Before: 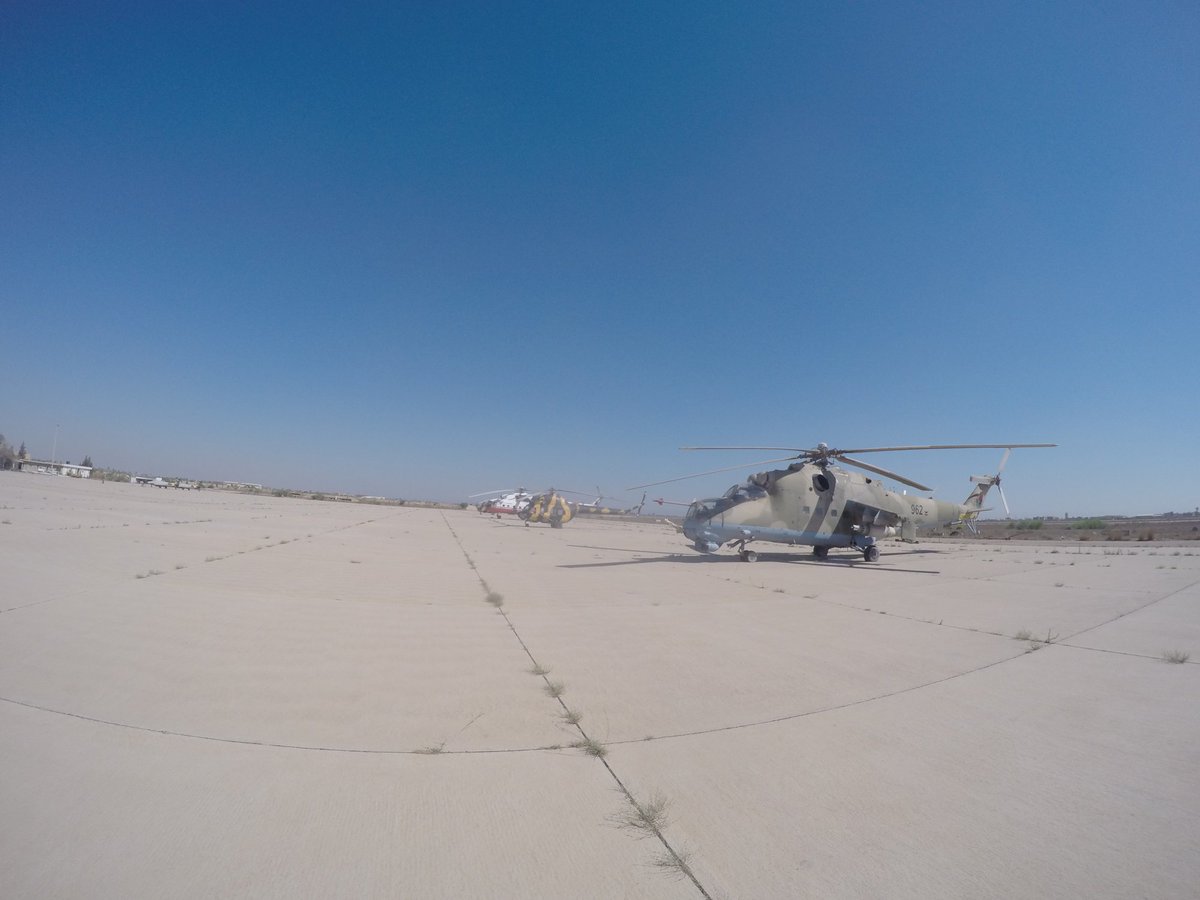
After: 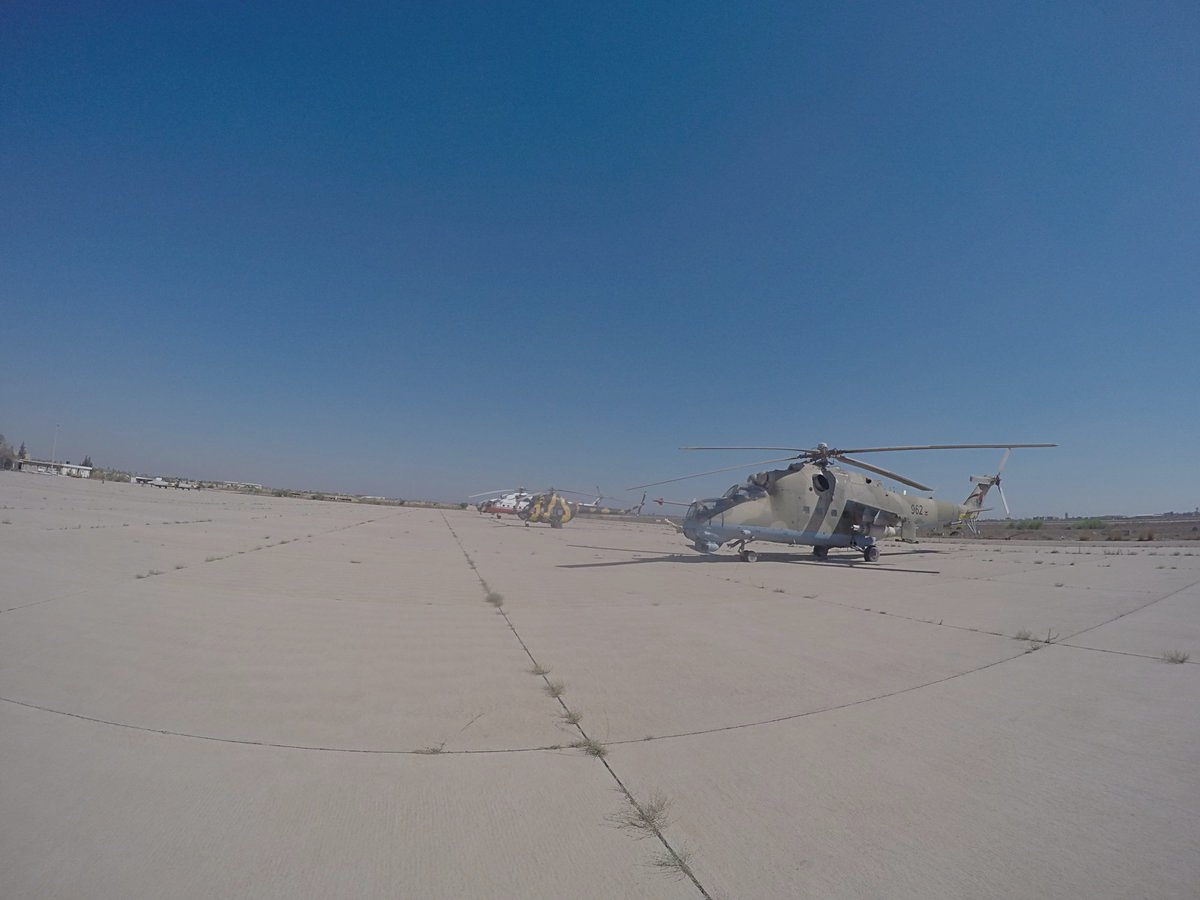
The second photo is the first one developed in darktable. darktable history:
exposure: exposure -0.021 EV, compensate highlight preservation false
sharpen: on, module defaults
tone equalizer: -8 EV 0.25 EV, -7 EV 0.417 EV, -6 EV 0.417 EV, -5 EV 0.25 EV, -3 EV -0.25 EV, -2 EV -0.417 EV, -1 EV -0.417 EV, +0 EV -0.25 EV, edges refinement/feathering 500, mask exposure compensation -1.57 EV, preserve details guided filter
base curve: curves: ch0 [(0, 0) (0.303, 0.277) (1, 1)]
